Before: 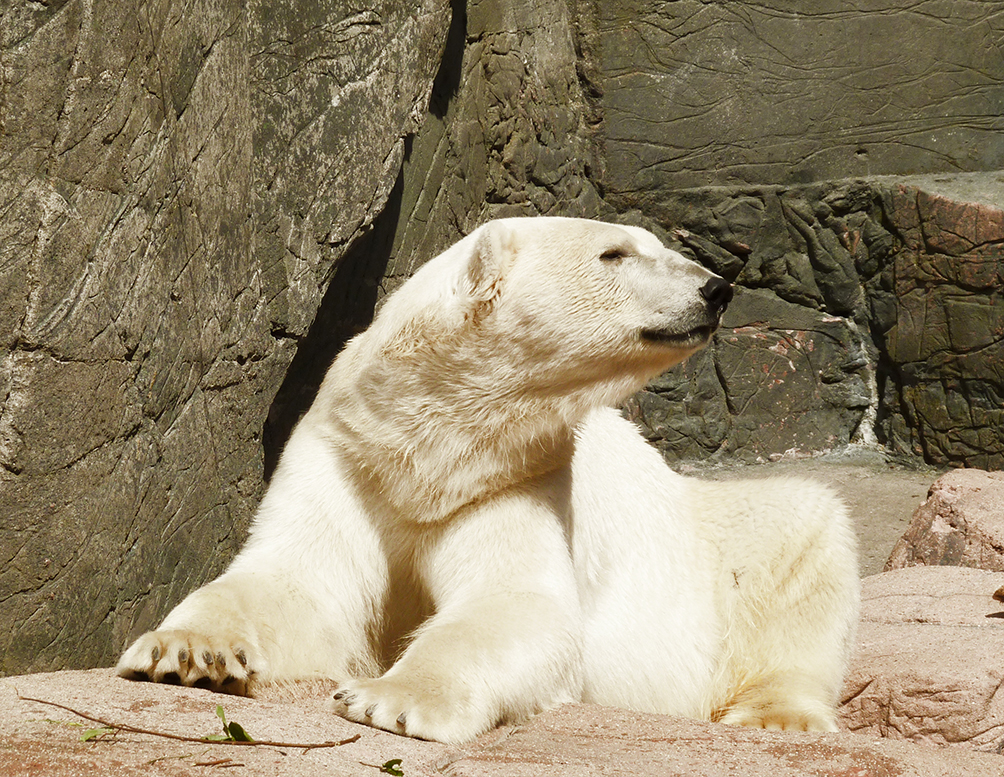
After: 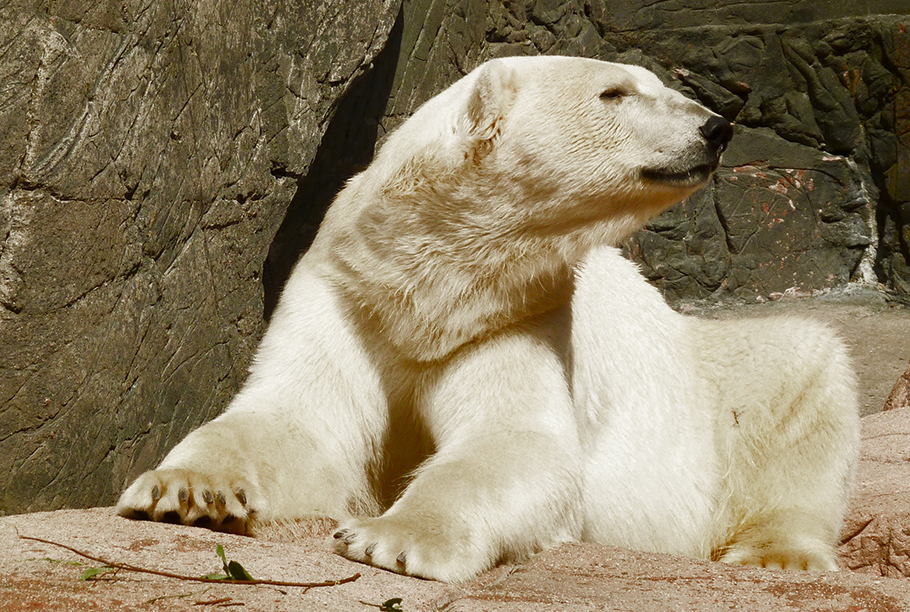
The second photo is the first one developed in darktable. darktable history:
shadows and highlights: shadows -86.18, highlights -35.57, soften with gaussian
color zones: curves: ch0 [(0, 0.48) (0.209, 0.398) (0.305, 0.332) (0.429, 0.493) (0.571, 0.5) (0.714, 0.5) (0.857, 0.5) (1, 0.48)]; ch1 [(0, 0.633) (0.143, 0.586) (0.286, 0.489) (0.429, 0.448) (0.571, 0.31) (0.714, 0.335) (0.857, 0.492) (1, 0.633)]; ch2 [(0, 0.448) (0.143, 0.498) (0.286, 0.5) (0.429, 0.5) (0.571, 0.5) (0.714, 0.5) (0.857, 0.5) (1, 0.448)]
crop: top 20.847%, right 9.316%, bottom 0.328%
contrast brightness saturation: contrast 0.03, brightness -0.035
